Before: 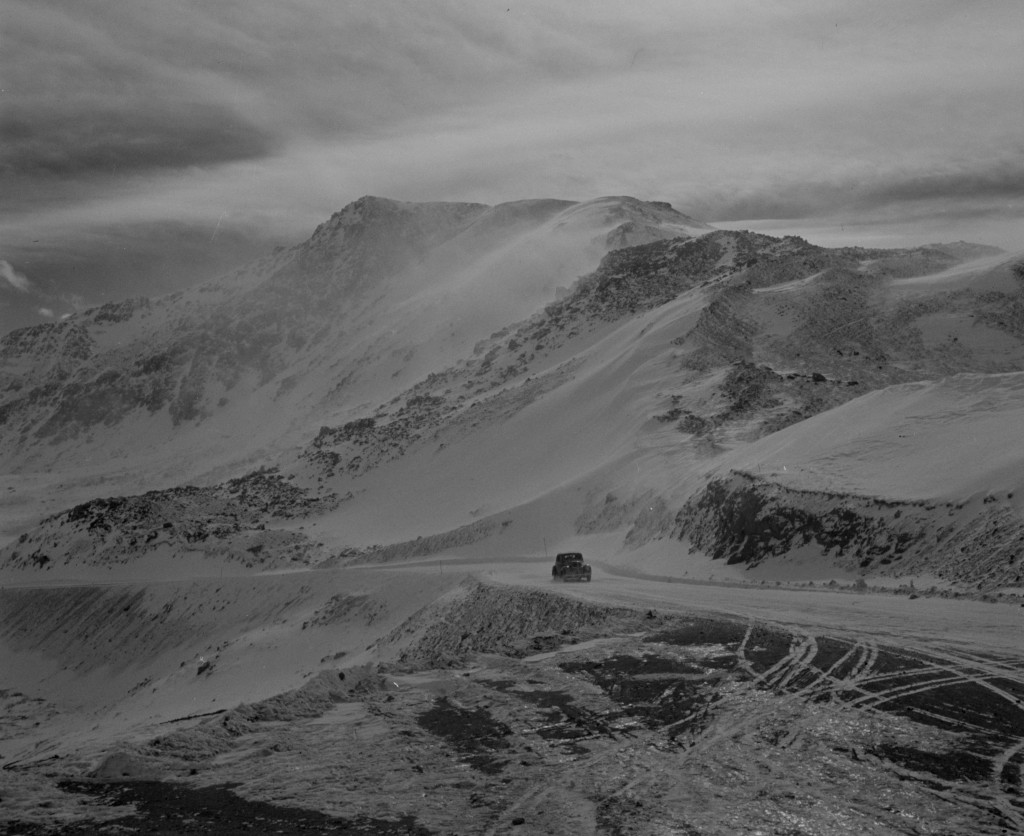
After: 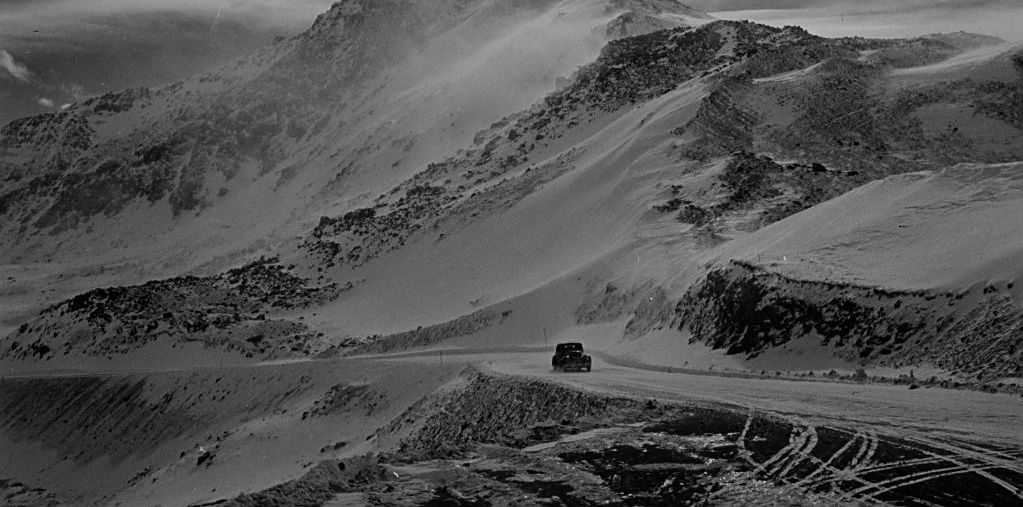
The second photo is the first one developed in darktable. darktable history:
sharpen: on, module defaults
crop and rotate: top 25.357%, bottom 13.942%
color zones: curves: ch0 [(0, 0.48) (0.209, 0.398) (0.305, 0.332) (0.429, 0.493) (0.571, 0.5) (0.714, 0.5) (0.857, 0.5) (1, 0.48)]; ch1 [(0, 0.736) (0.143, 0.625) (0.225, 0.371) (0.429, 0.256) (0.571, 0.241) (0.714, 0.213) (0.857, 0.48) (1, 0.736)]; ch2 [(0, 0.448) (0.143, 0.498) (0.286, 0.5) (0.429, 0.5) (0.571, 0.5) (0.714, 0.5) (0.857, 0.5) (1, 0.448)]
sigmoid: contrast 1.81, skew -0.21, preserve hue 0%, red attenuation 0.1, red rotation 0.035, green attenuation 0.1, green rotation -0.017, blue attenuation 0.15, blue rotation -0.052, base primaries Rec2020
